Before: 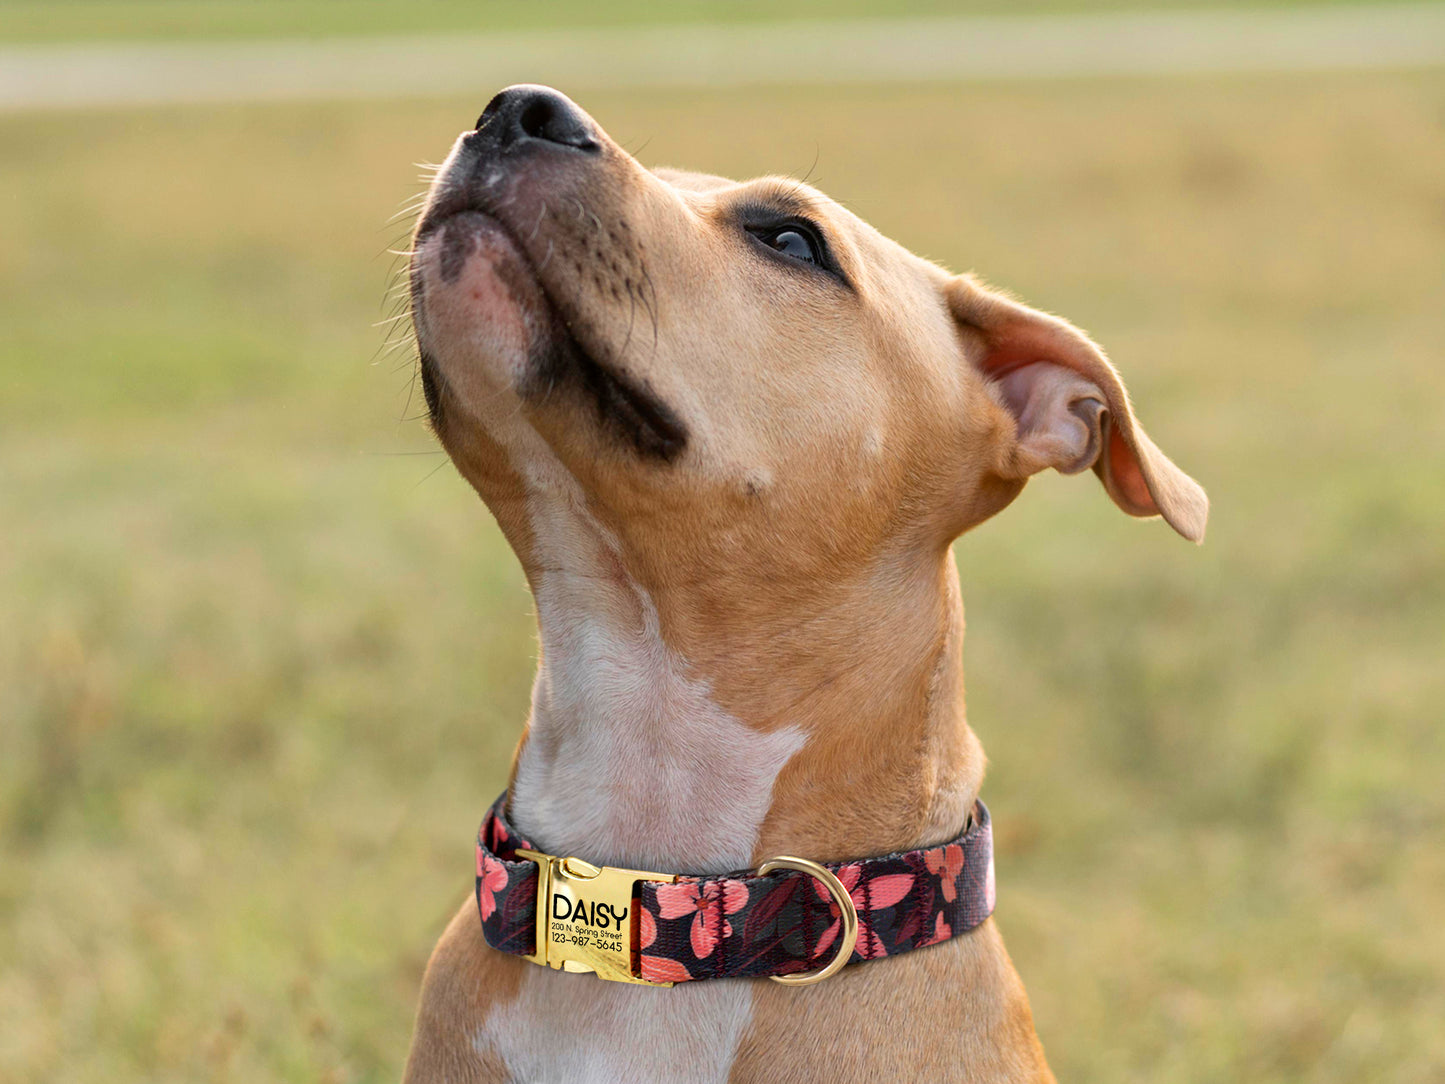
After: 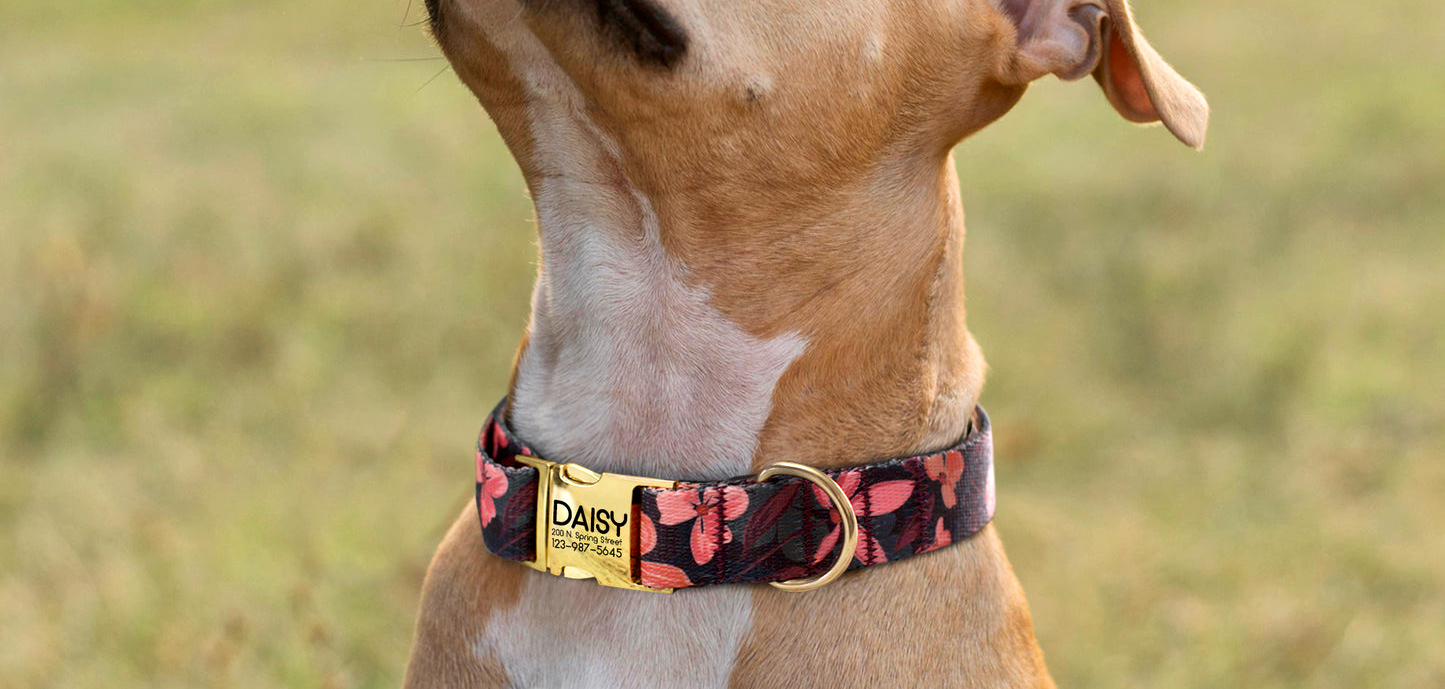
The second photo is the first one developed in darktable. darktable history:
crop and rotate: top 36.435%
local contrast: mode bilateral grid, contrast 20, coarseness 50, detail 120%, midtone range 0.2
